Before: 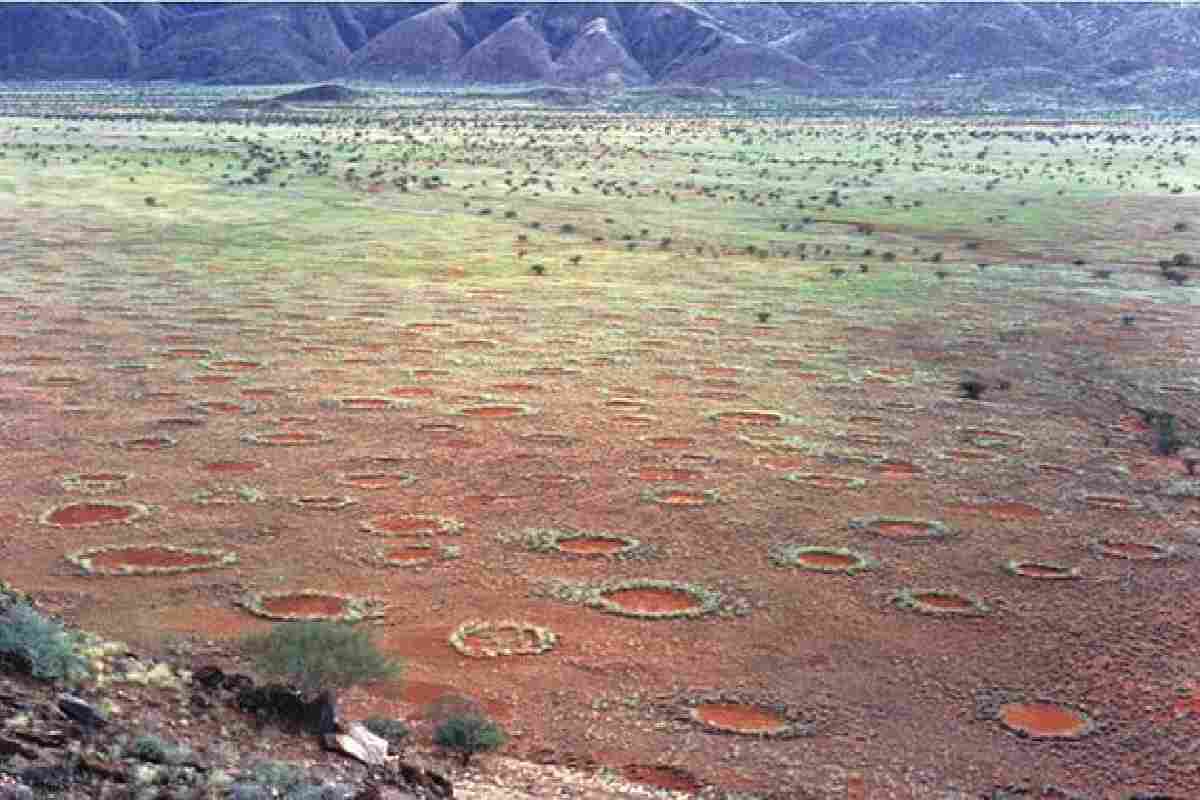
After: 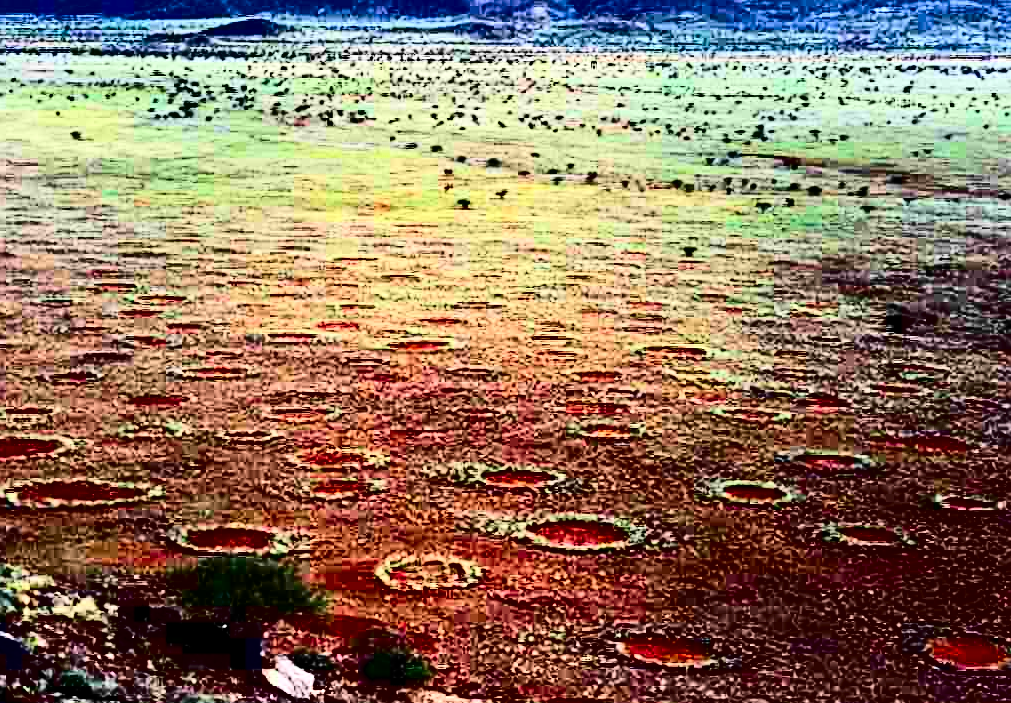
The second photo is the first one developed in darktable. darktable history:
crop: left 6.218%, top 8.375%, right 9.528%, bottom 3.658%
sharpen: on, module defaults
contrast brightness saturation: contrast 0.77, brightness -0.98, saturation 0.995
exposure: black level correction -0.016, compensate exposure bias true, compensate highlight preservation false
